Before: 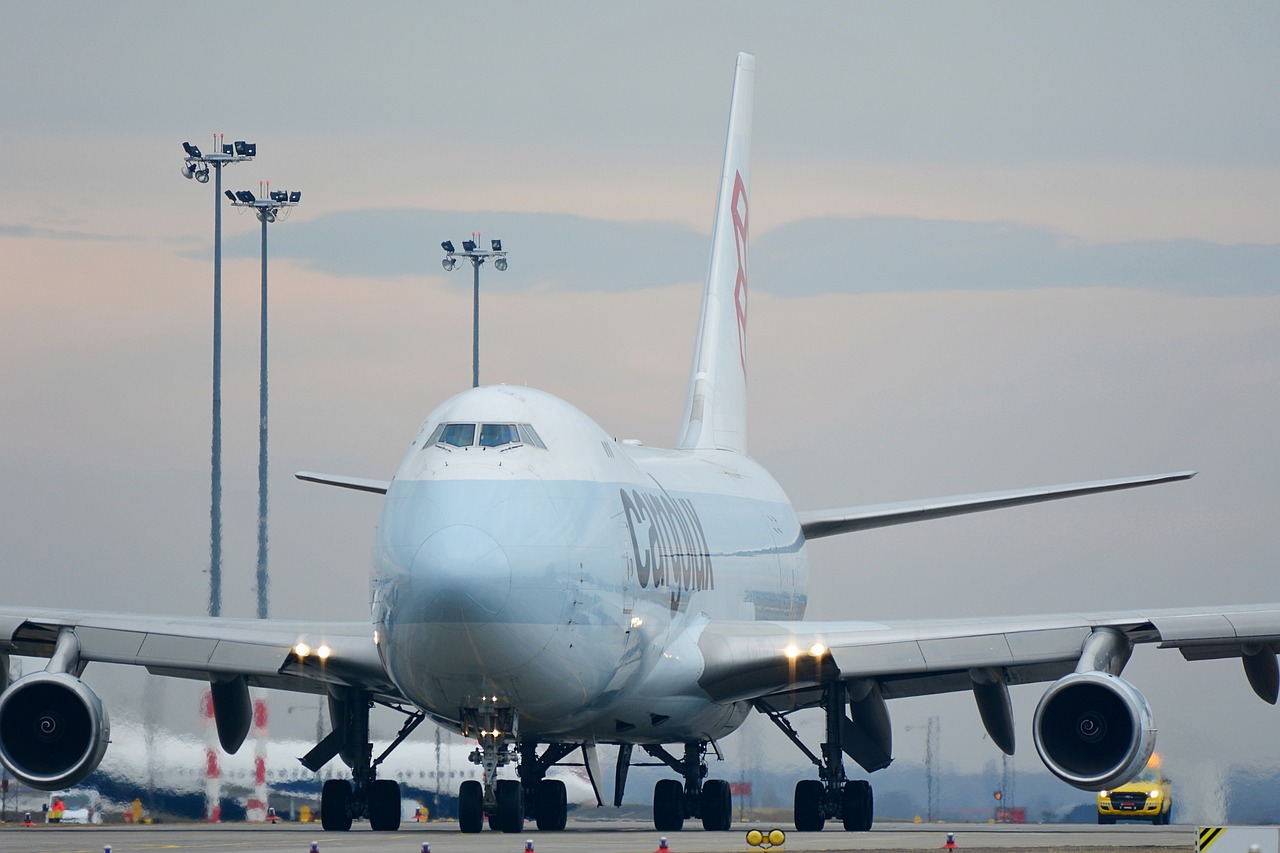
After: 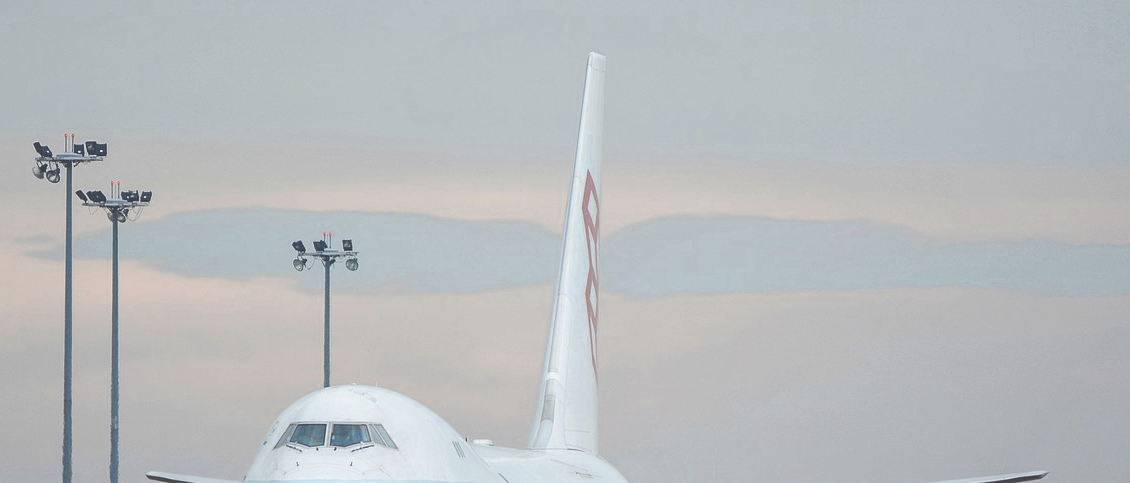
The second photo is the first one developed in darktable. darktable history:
color zones: curves: ch0 [(0.018, 0.548) (0.197, 0.654) (0.425, 0.447) (0.605, 0.658) (0.732, 0.579)]; ch1 [(0.105, 0.531) (0.224, 0.531) (0.386, 0.39) (0.618, 0.456) (0.732, 0.456) (0.956, 0.421)]; ch2 [(0.039, 0.583) (0.215, 0.465) (0.399, 0.544) (0.465, 0.548) (0.614, 0.447) (0.724, 0.43) (0.882, 0.623) (0.956, 0.632)]
local contrast: shadows 93%, midtone range 0.497
crop and rotate: left 11.705%, bottom 43.367%
exposure: black level correction -0.064, exposure -0.05 EV, compensate highlight preservation false
